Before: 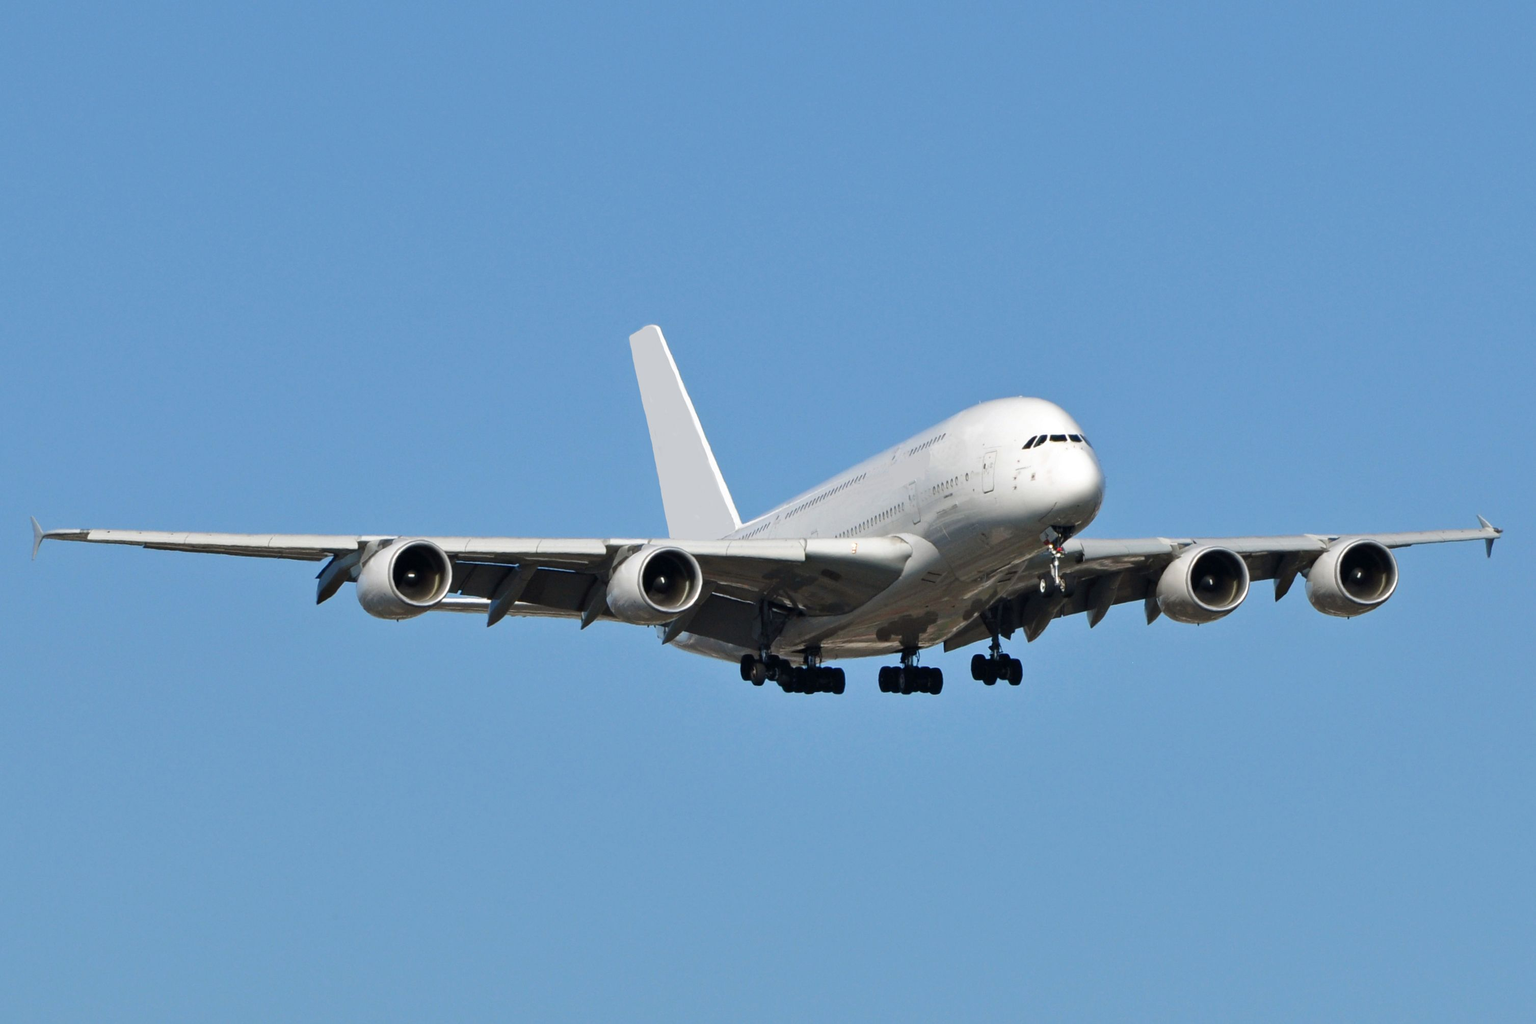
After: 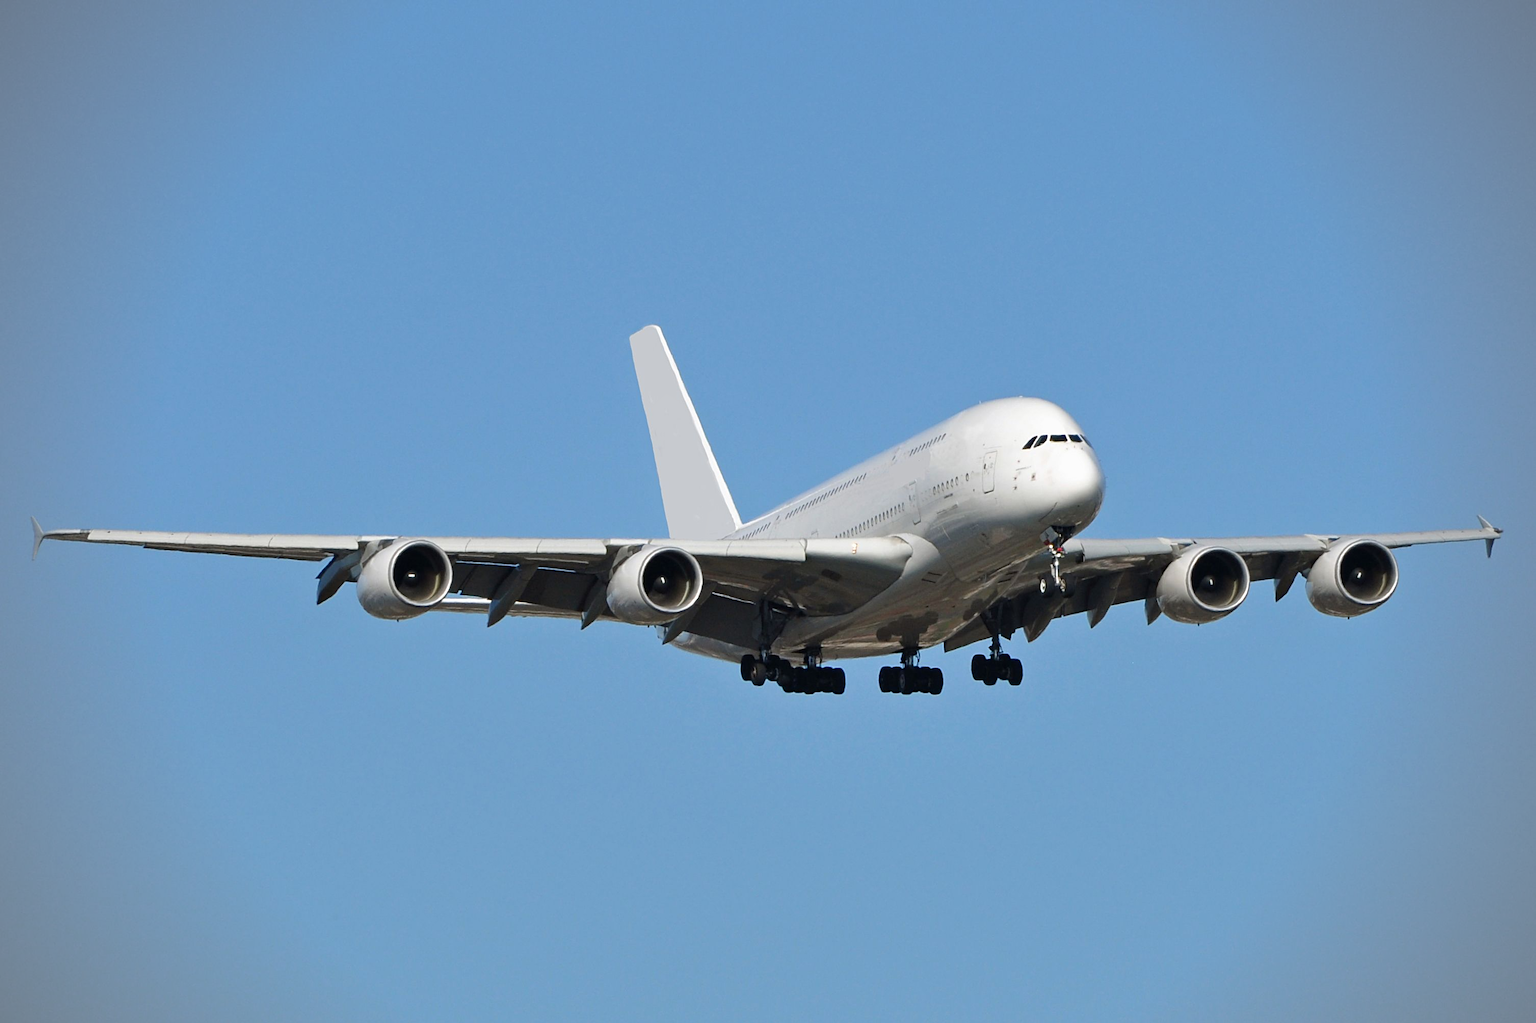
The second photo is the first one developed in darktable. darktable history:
vignetting: saturation -0.637
local contrast: mode bilateral grid, contrast 100, coarseness 99, detail 91%, midtone range 0.2
sharpen: radius 2.497, amount 0.333
